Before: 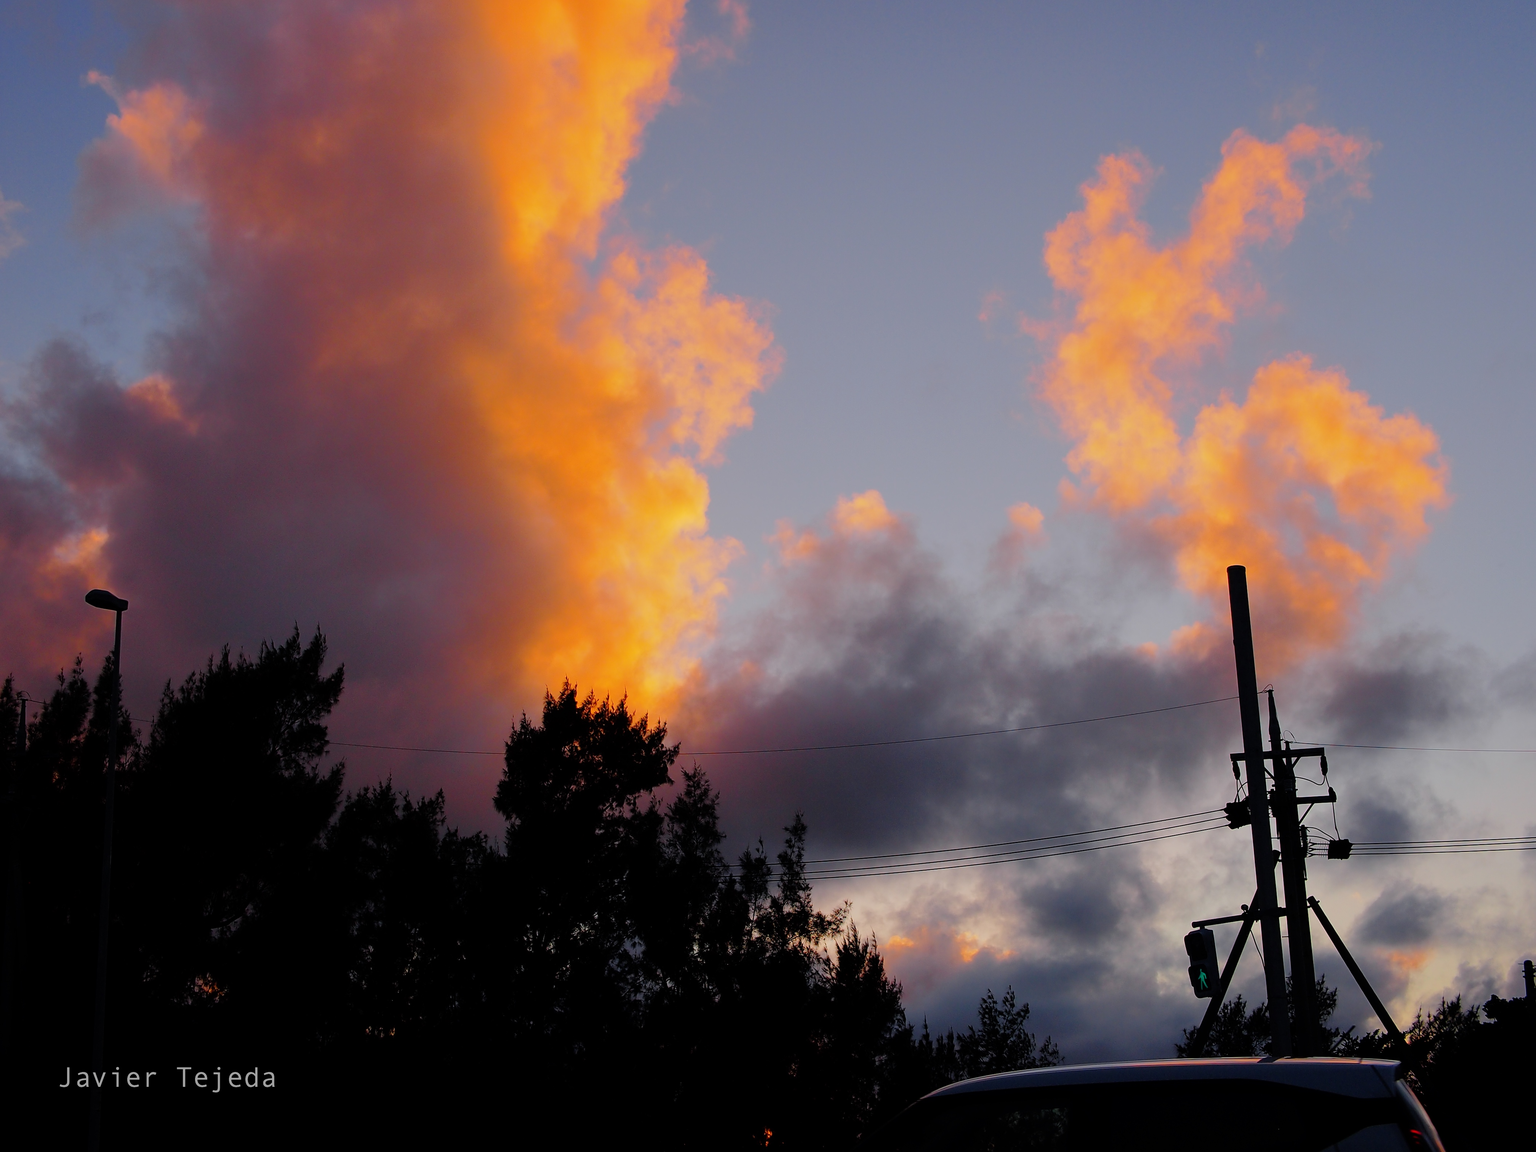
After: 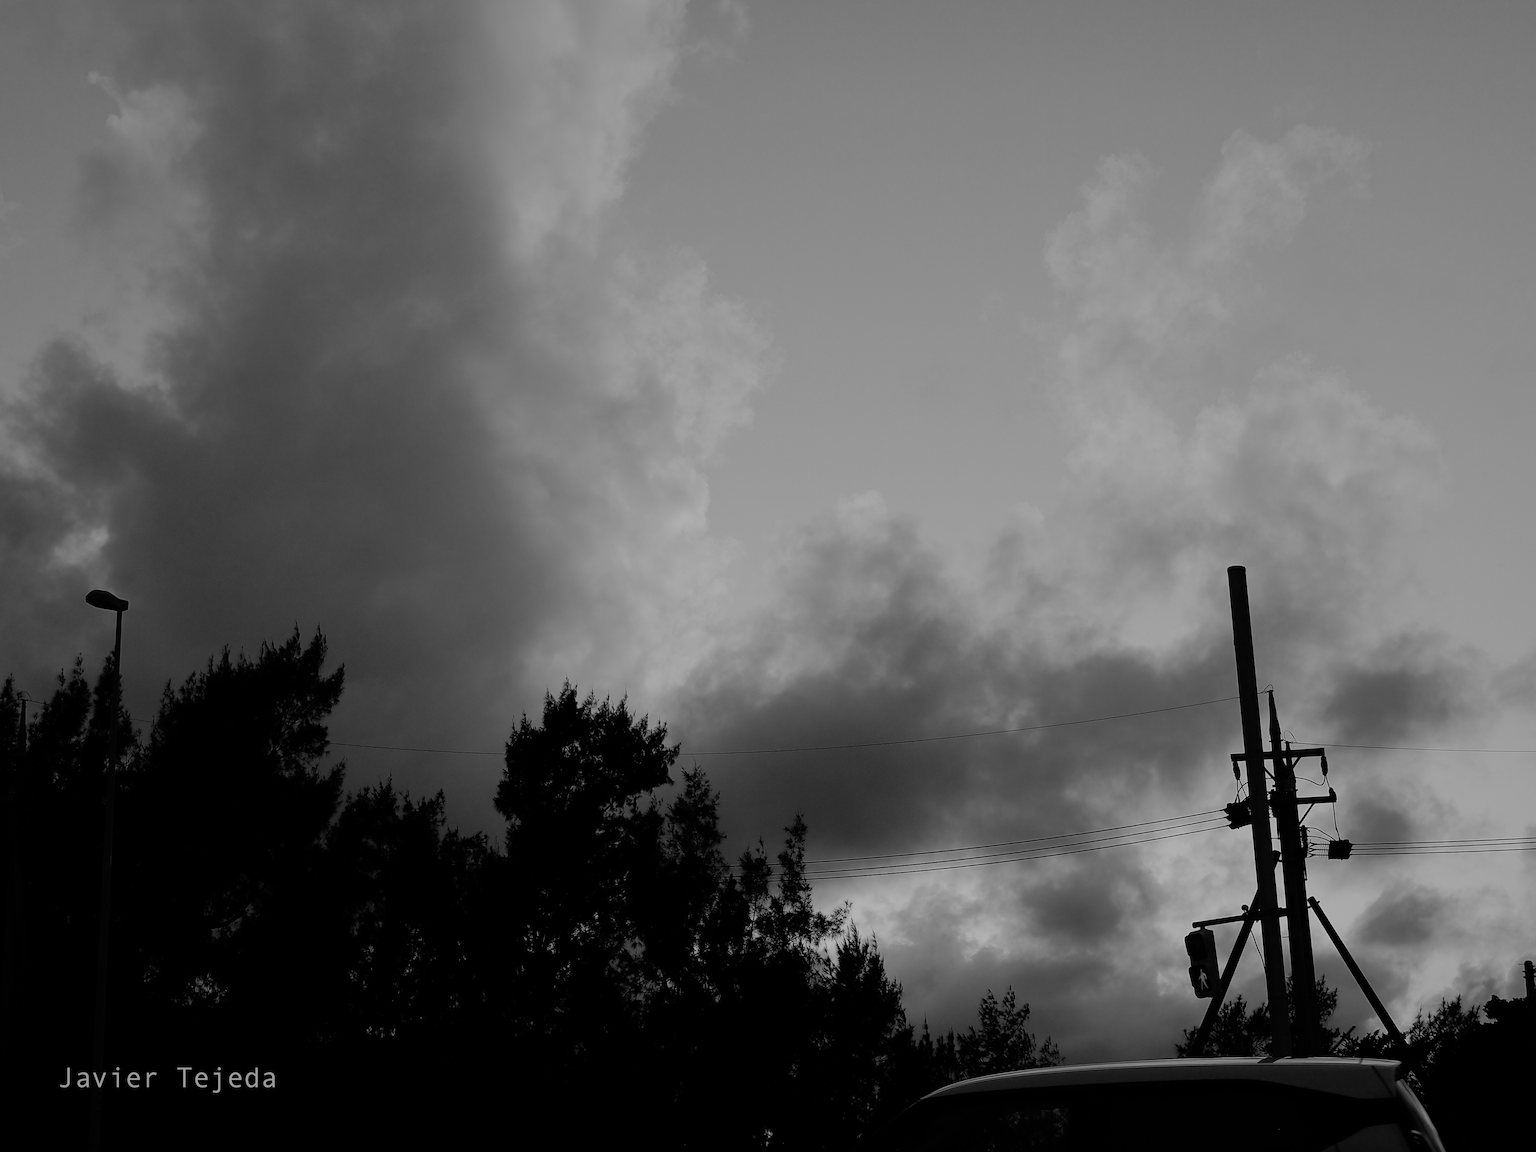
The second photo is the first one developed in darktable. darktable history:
color calibration: output gray [0.23, 0.37, 0.4, 0], illuminant same as pipeline (D50), adaptation XYZ, x 0.346, y 0.359, temperature 5018.75 K
